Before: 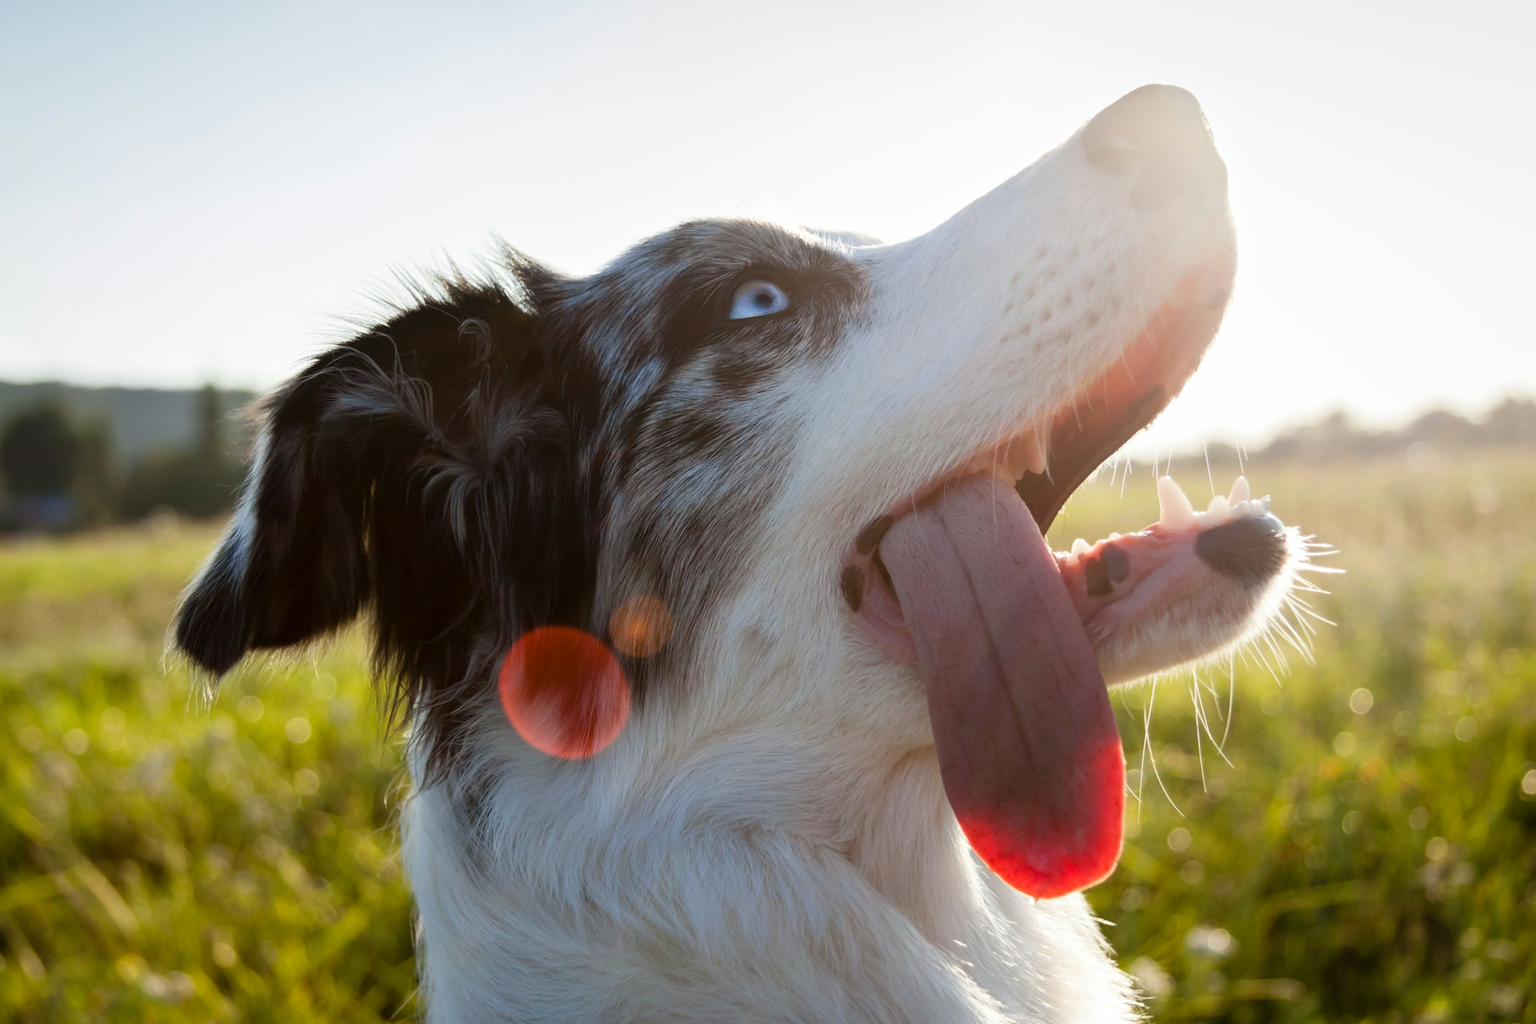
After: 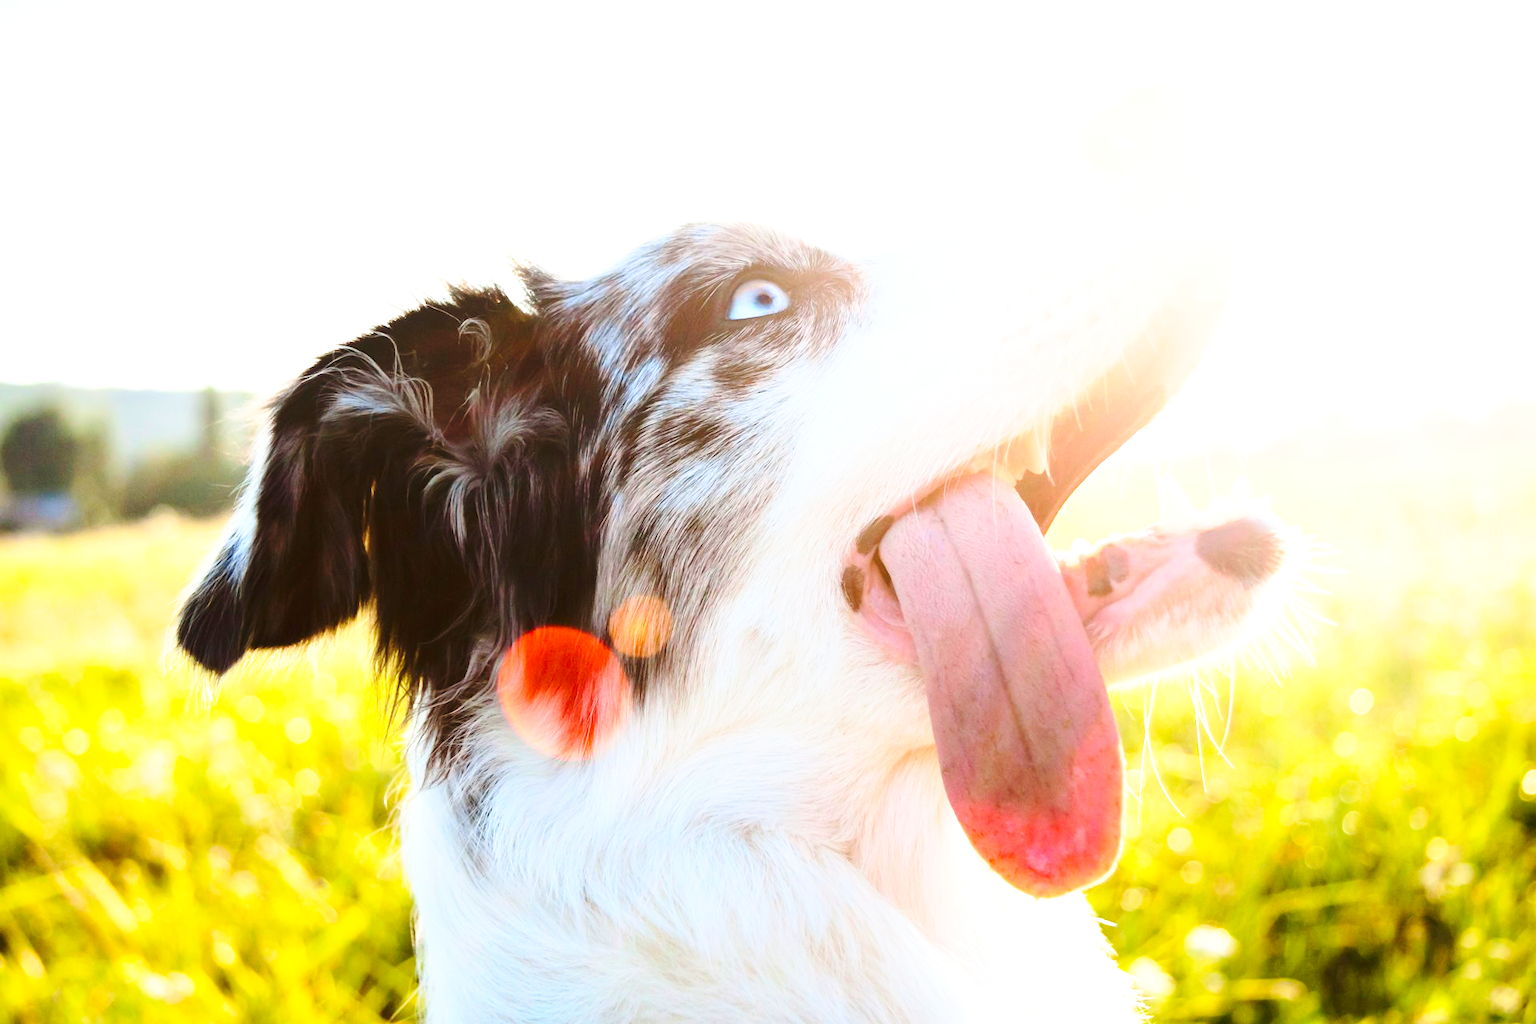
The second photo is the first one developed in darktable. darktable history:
contrast brightness saturation: contrast 0.2, brightness 0.16, saturation 0.22
exposure: black level correction 0, exposure 1.2 EV, compensate exposure bias true, compensate highlight preservation false
base curve: curves: ch0 [(0, 0) (0.028, 0.03) (0.121, 0.232) (0.46, 0.748) (0.859, 0.968) (1, 1)], preserve colors none
